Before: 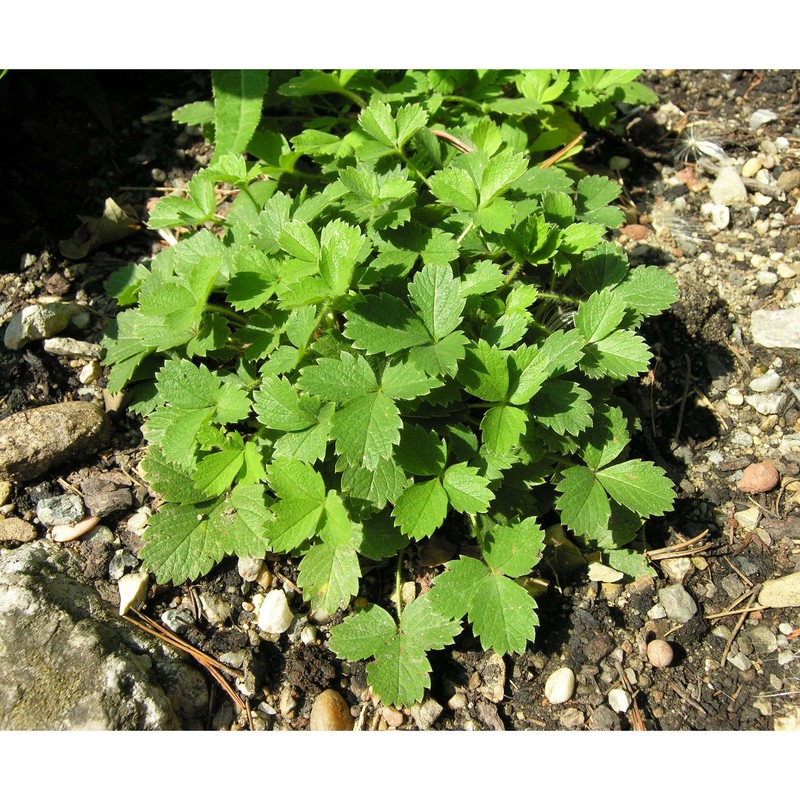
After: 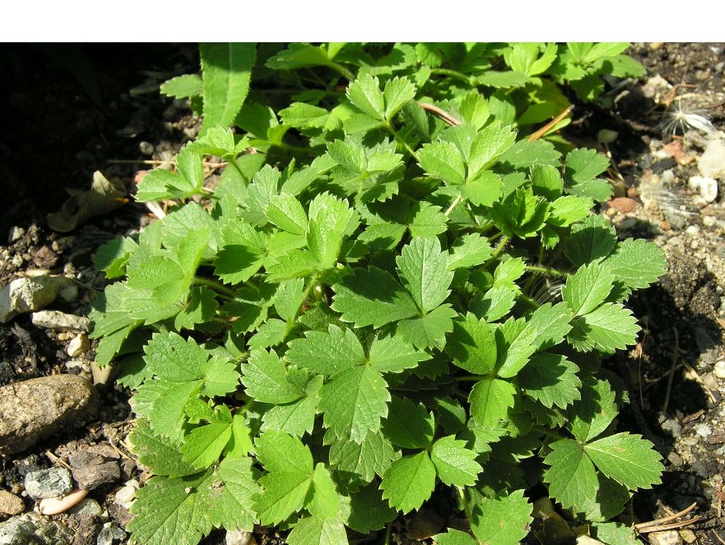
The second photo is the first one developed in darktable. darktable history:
crop: left 1.542%, top 3.427%, right 7.784%, bottom 28.415%
